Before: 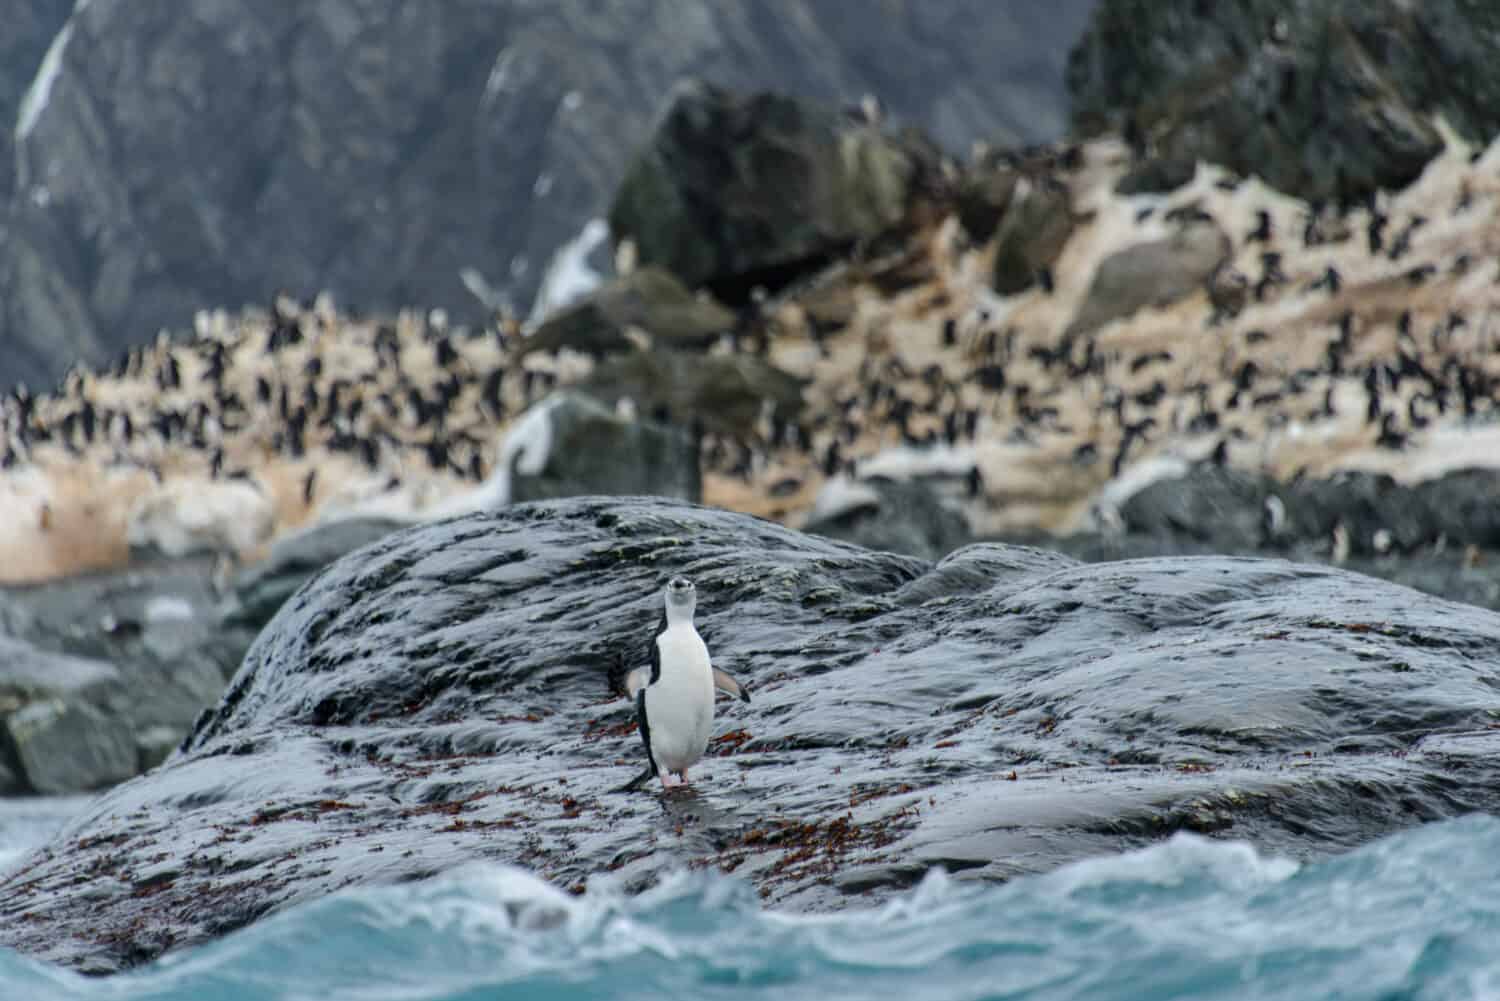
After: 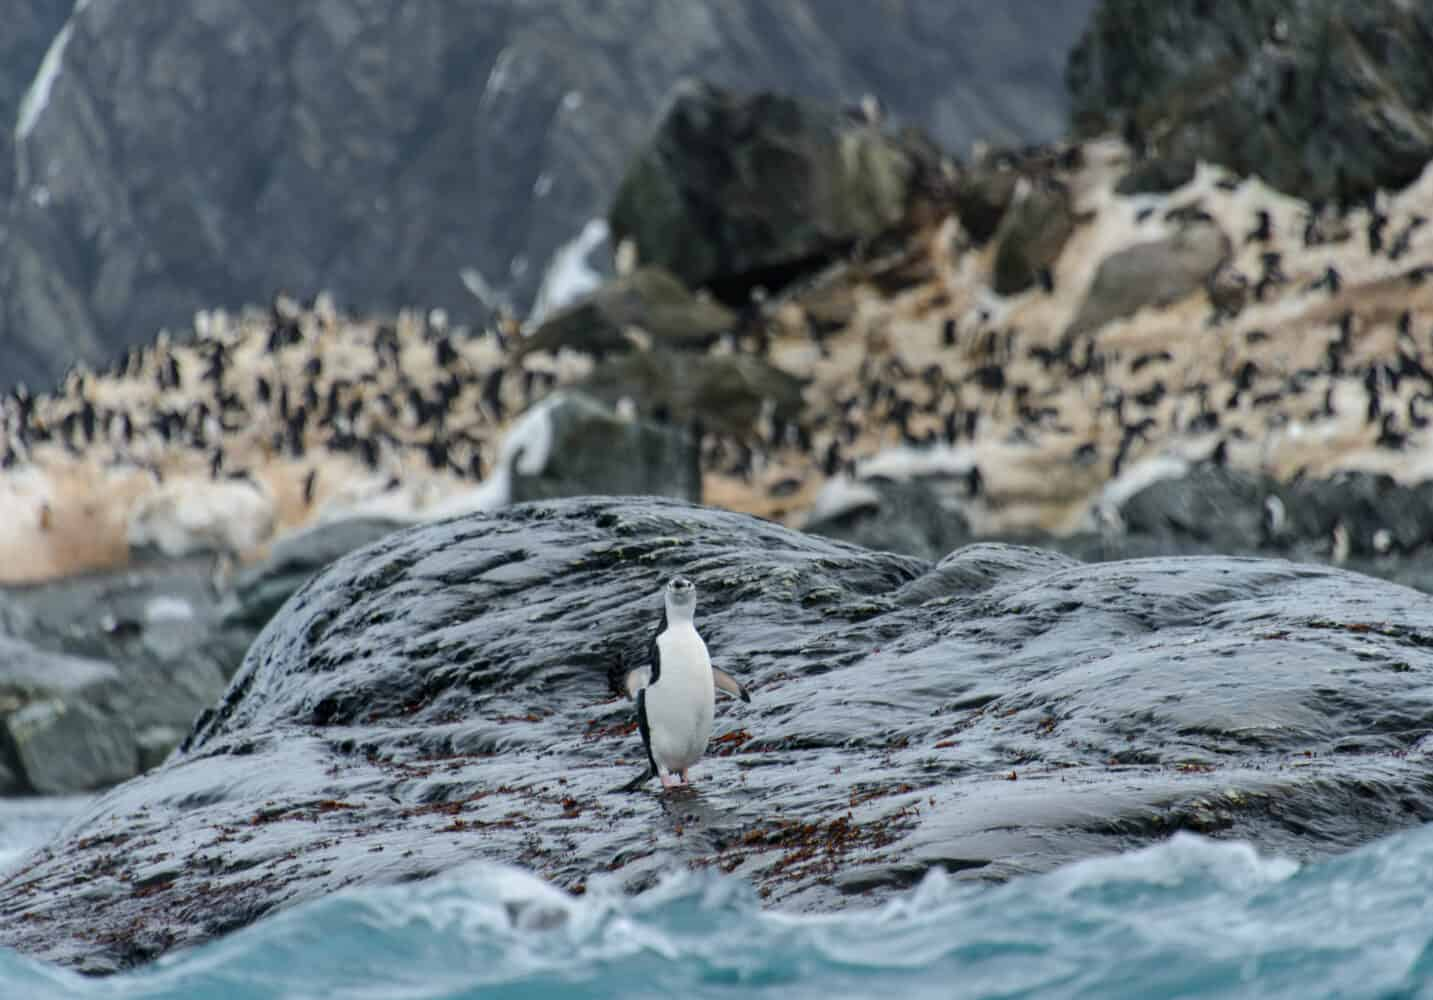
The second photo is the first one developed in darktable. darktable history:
crop: right 4.403%, bottom 0.035%
